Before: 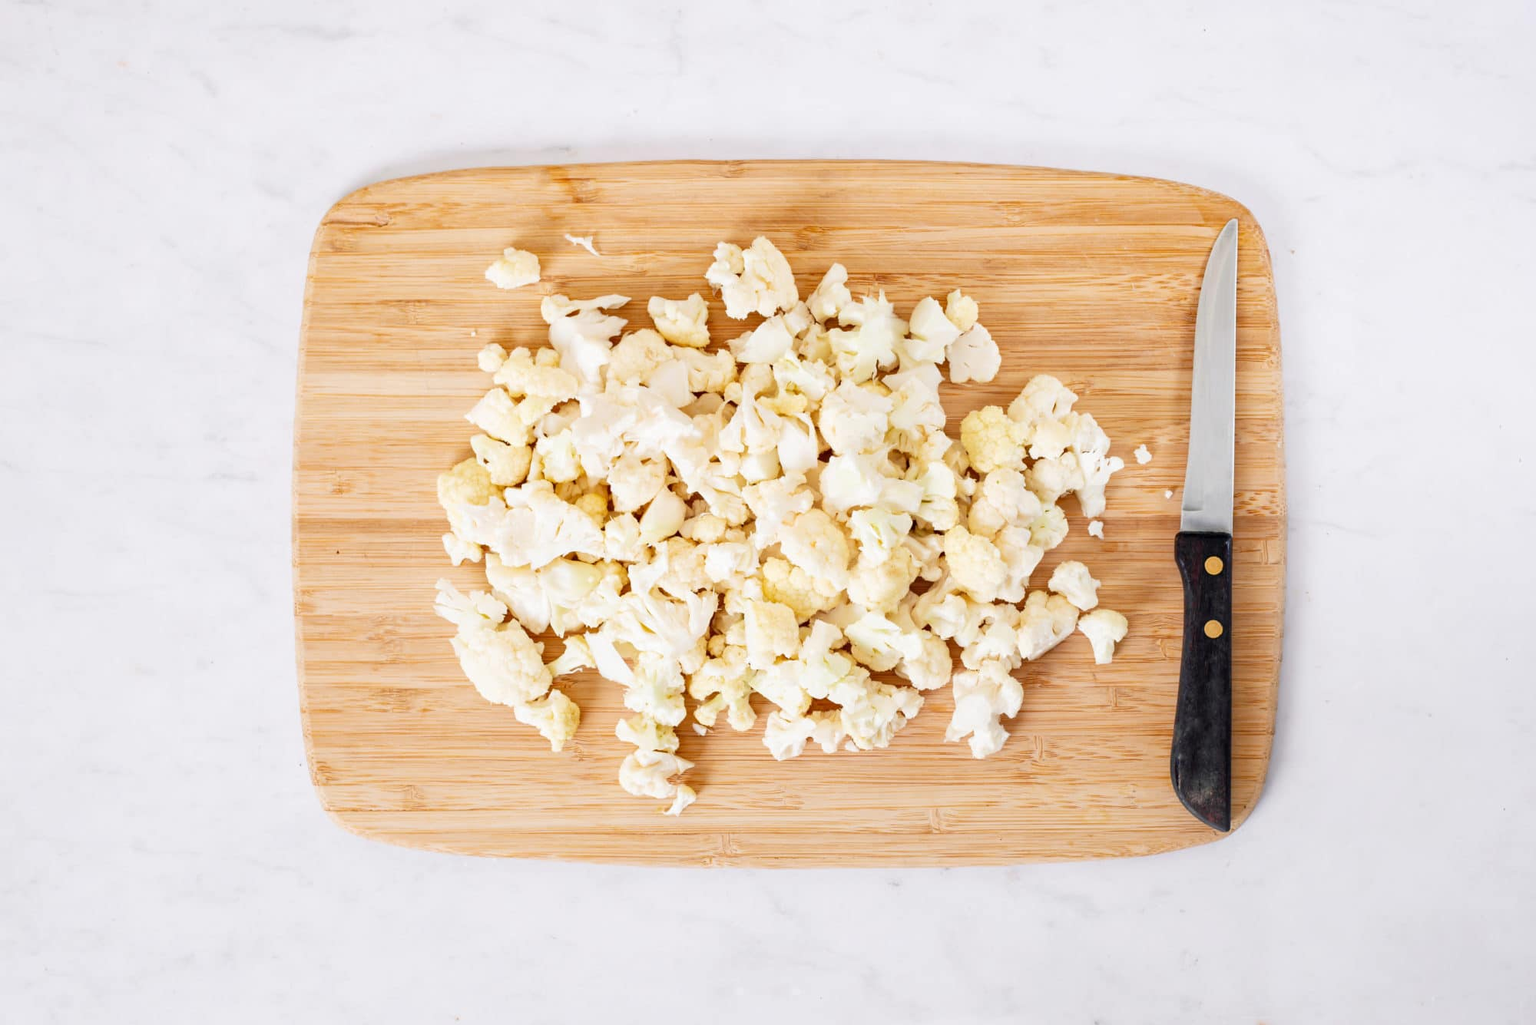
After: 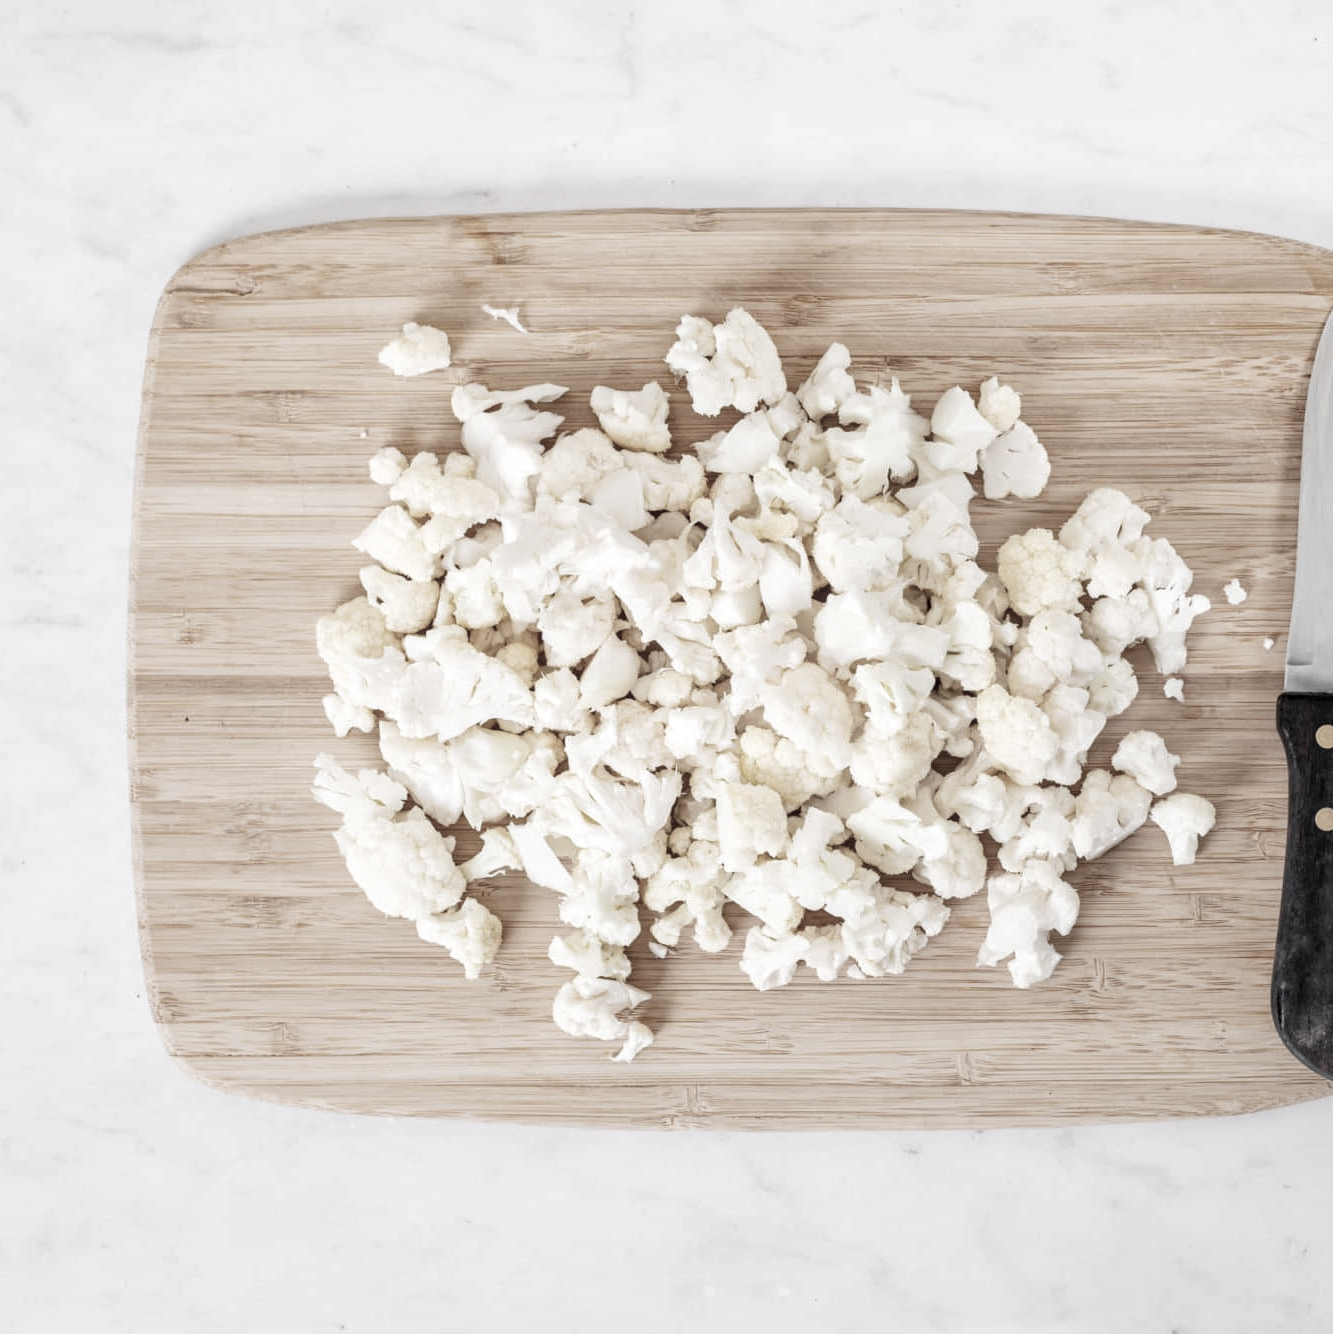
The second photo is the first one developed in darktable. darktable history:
color correction: saturation 0.3
crop and rotate: left 12.673%, right 20.66%
local contrast: on, module defaults
